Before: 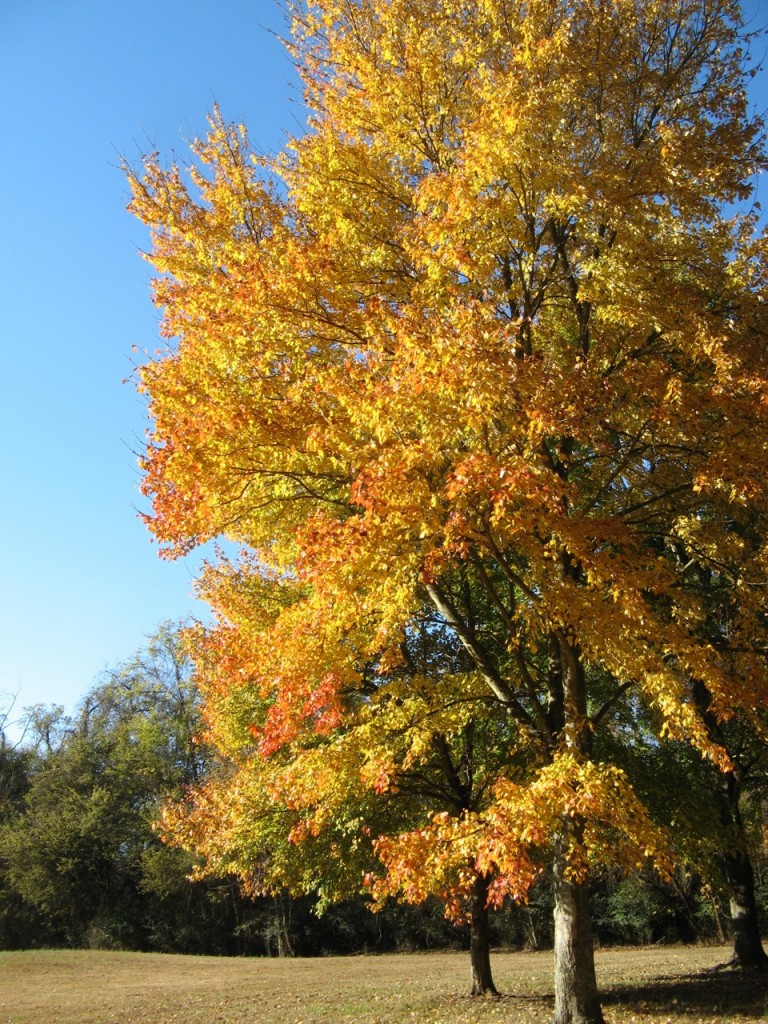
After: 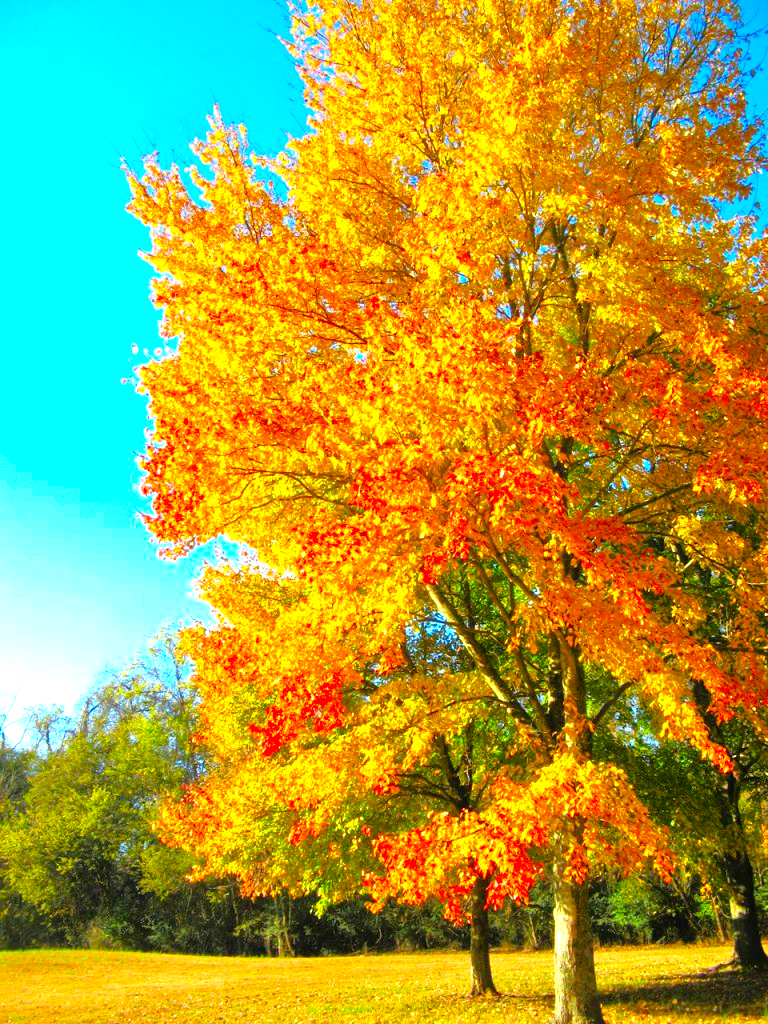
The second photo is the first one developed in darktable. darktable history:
exposure: black level correction 0, exposure 0.953 EV, compensate exposure bias true, compensate highlight preservation false
tone equalizer: -7 EV 0.15 EV, -6 EV 0.6 EV, -5 EV 1.15 EV, -4 EV 1.33 EV, -3 EV 1.15 EV, -2 EV 0.6 EV, -1 EV 0.15 EV, mask exposure compensation -0.5 EV
color correction: saturation 2.15
